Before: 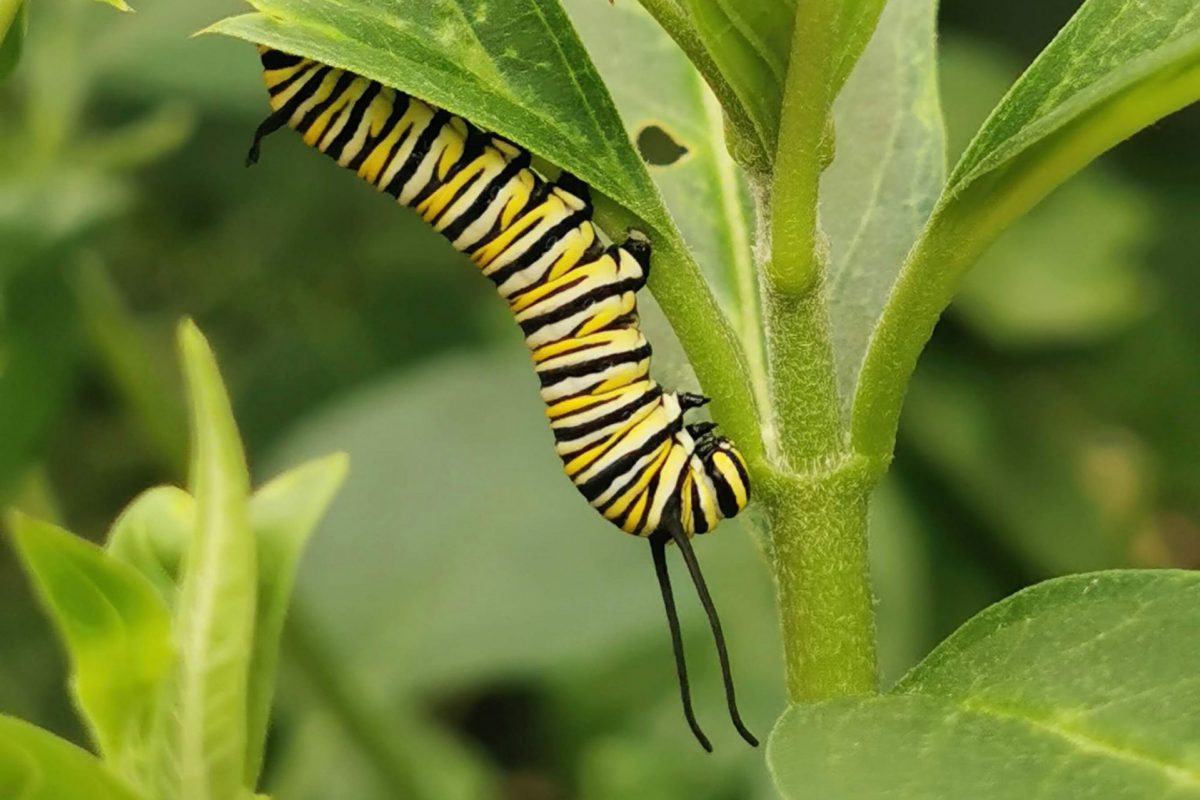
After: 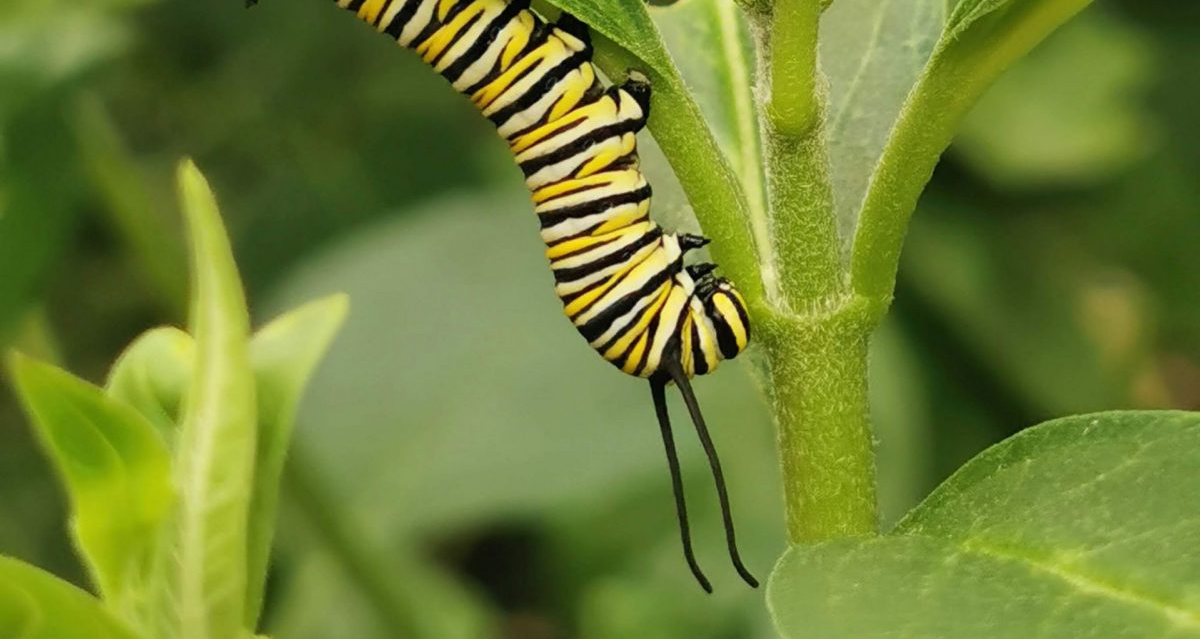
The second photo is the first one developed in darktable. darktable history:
crop and rotate: top 20.106%
